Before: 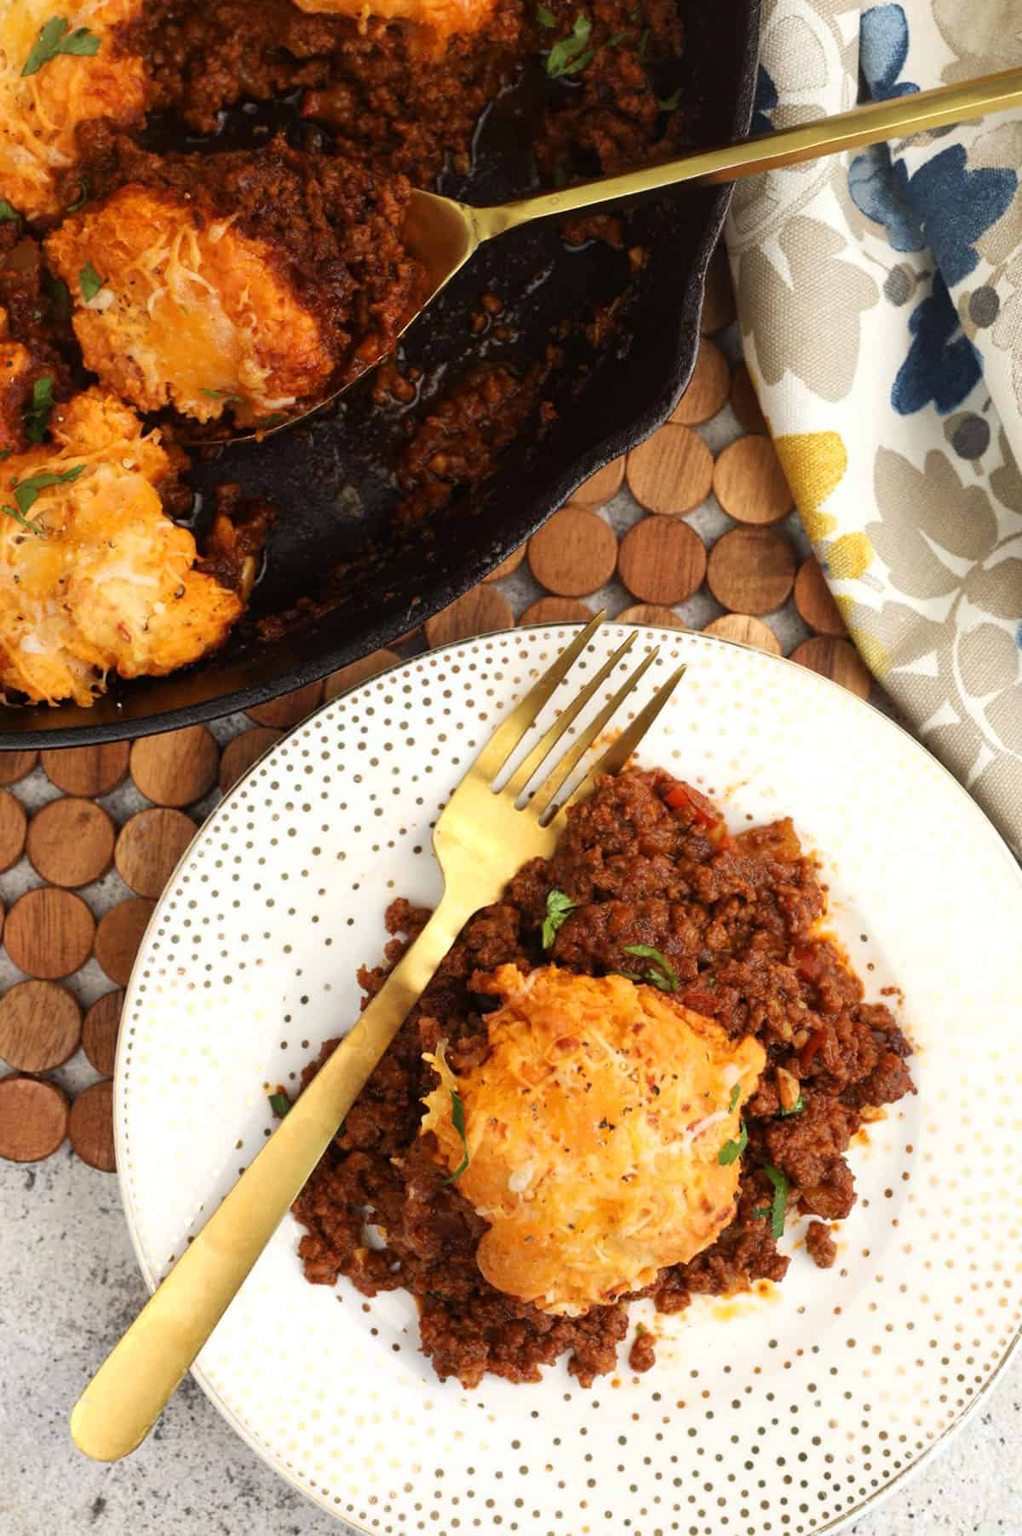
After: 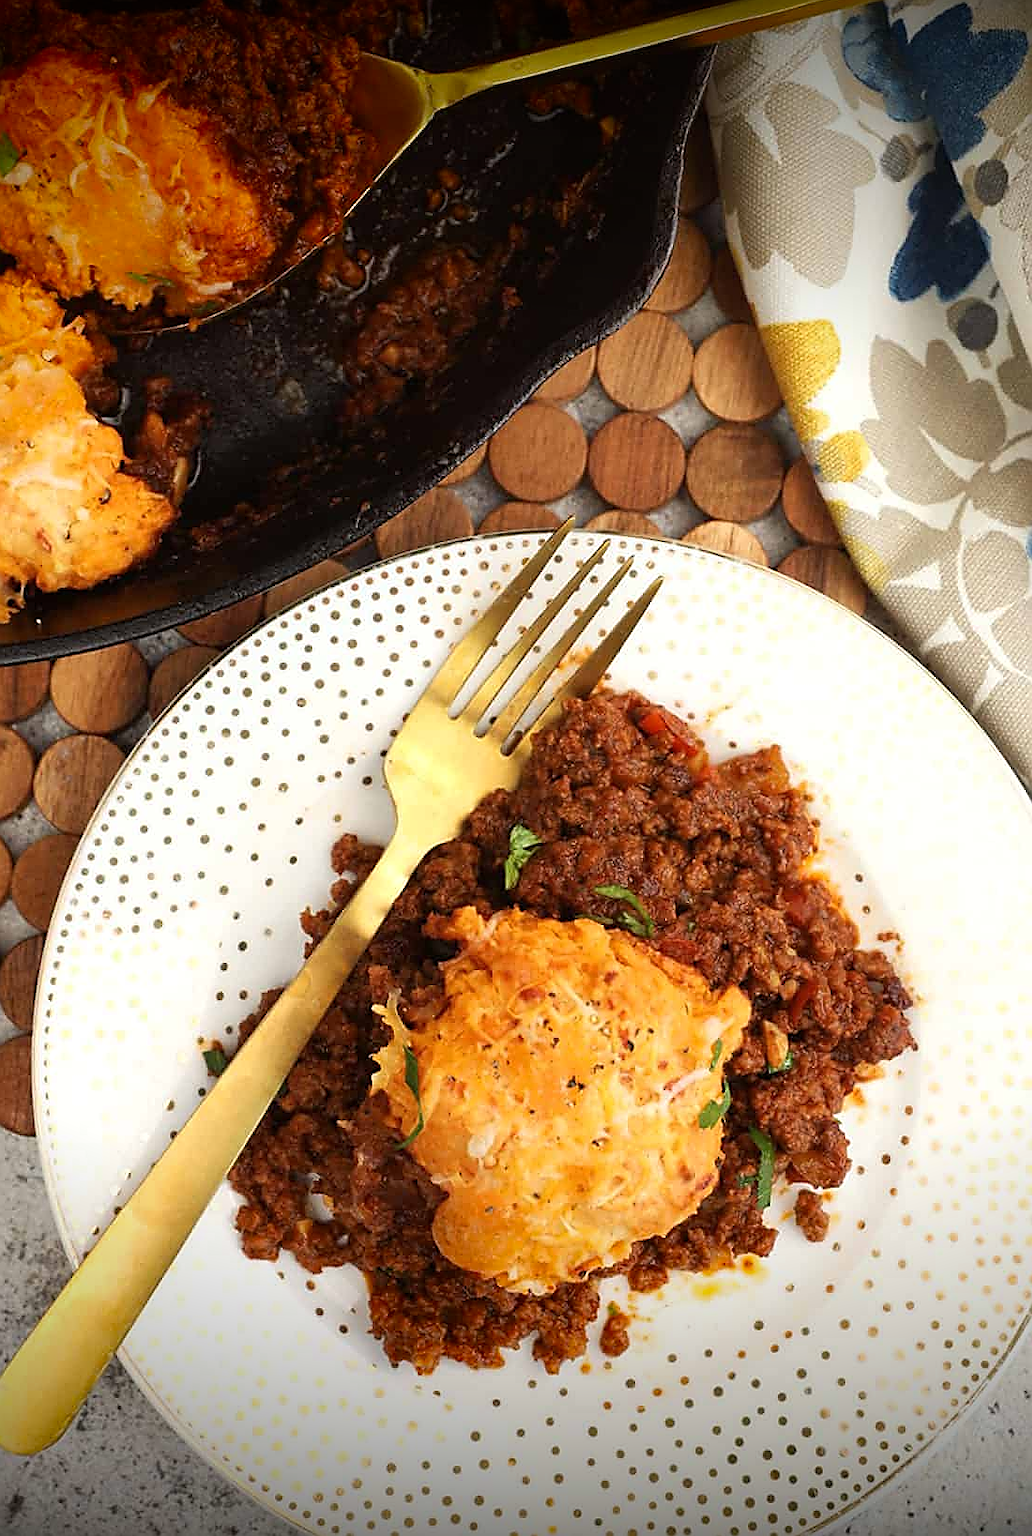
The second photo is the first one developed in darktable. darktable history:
exposure: exposure 0.014 EV, compensate highlight preservation false
crop and rotate: left 8.262%, top 9.226%
tone equalizer: on, module defaults
vignetting: fall-off start 98.29%, fall-off radius 100%, brightness -1, saturation 0.5, width/height ratio 1.428
levels: mode automatic
sharpen: radius 1.4, amount 1.25, threshold 0.7
